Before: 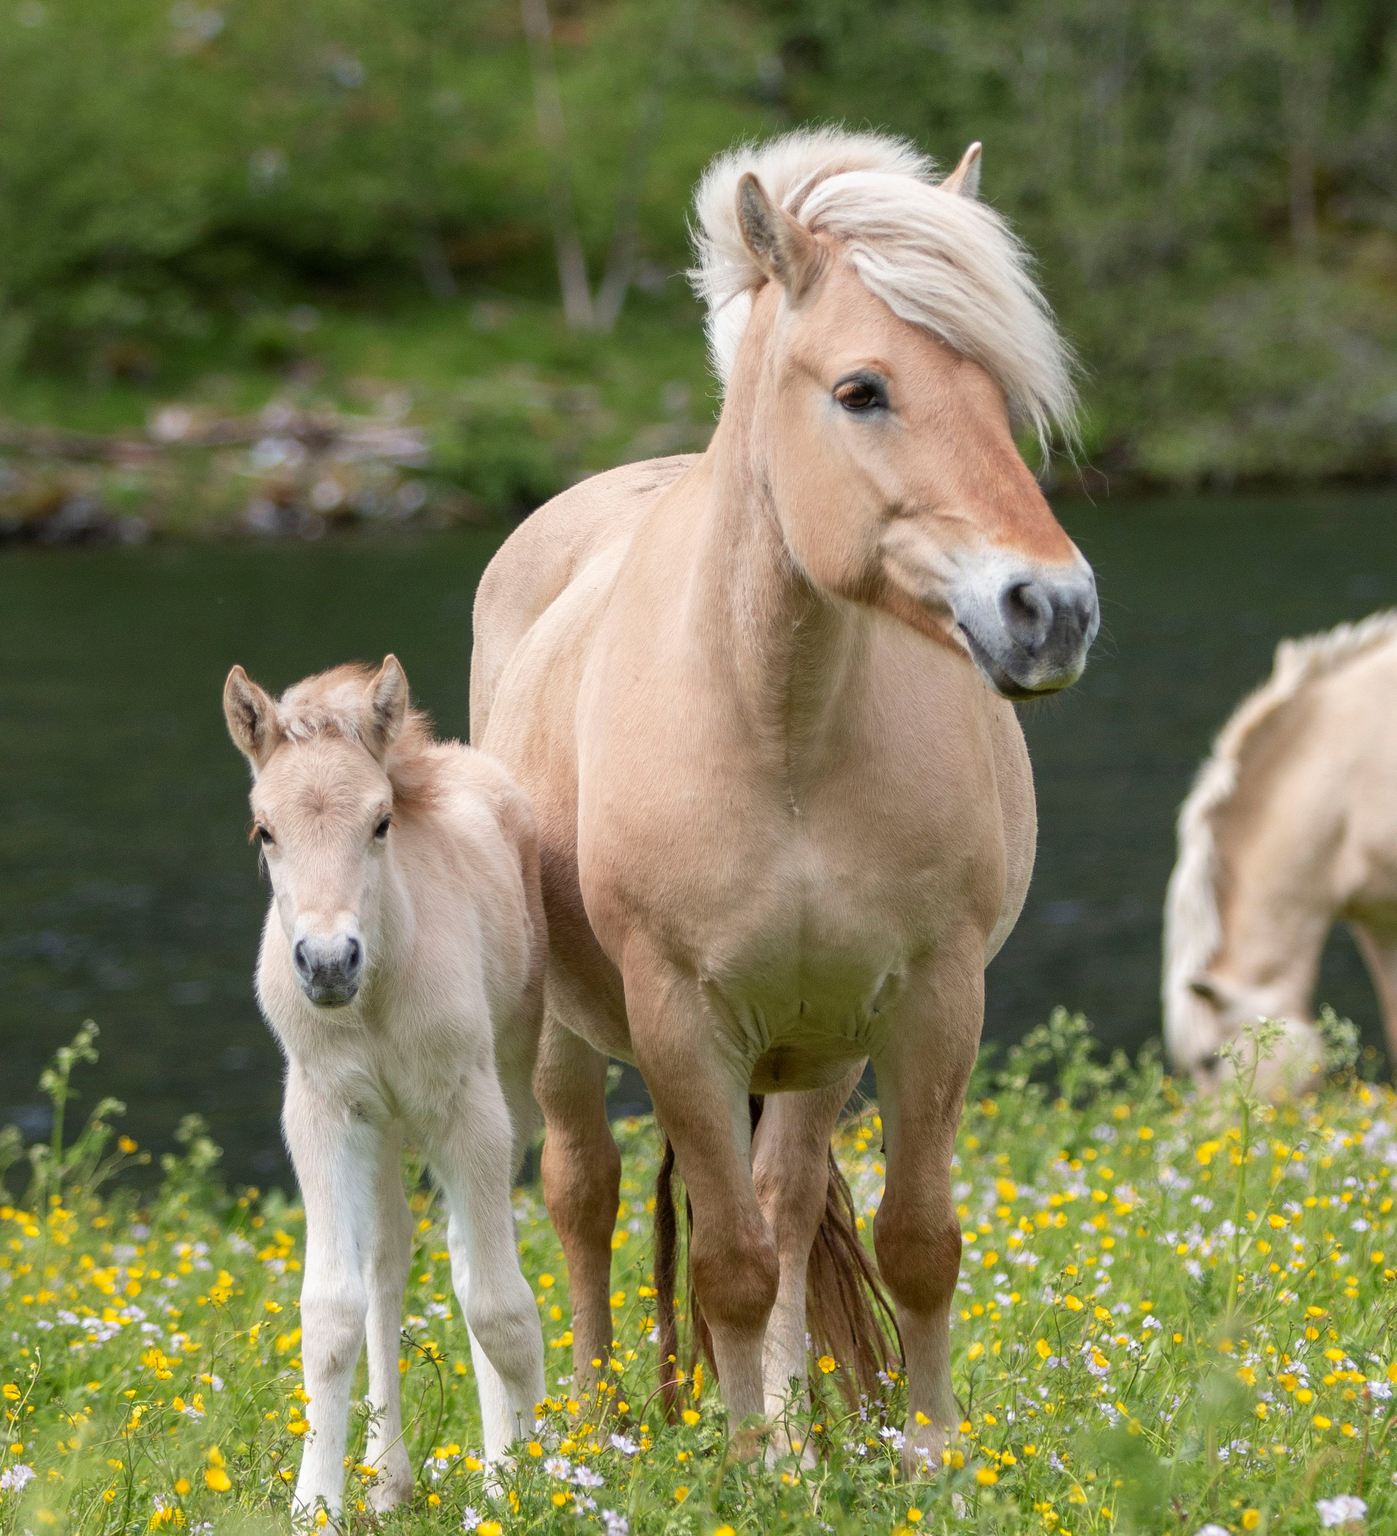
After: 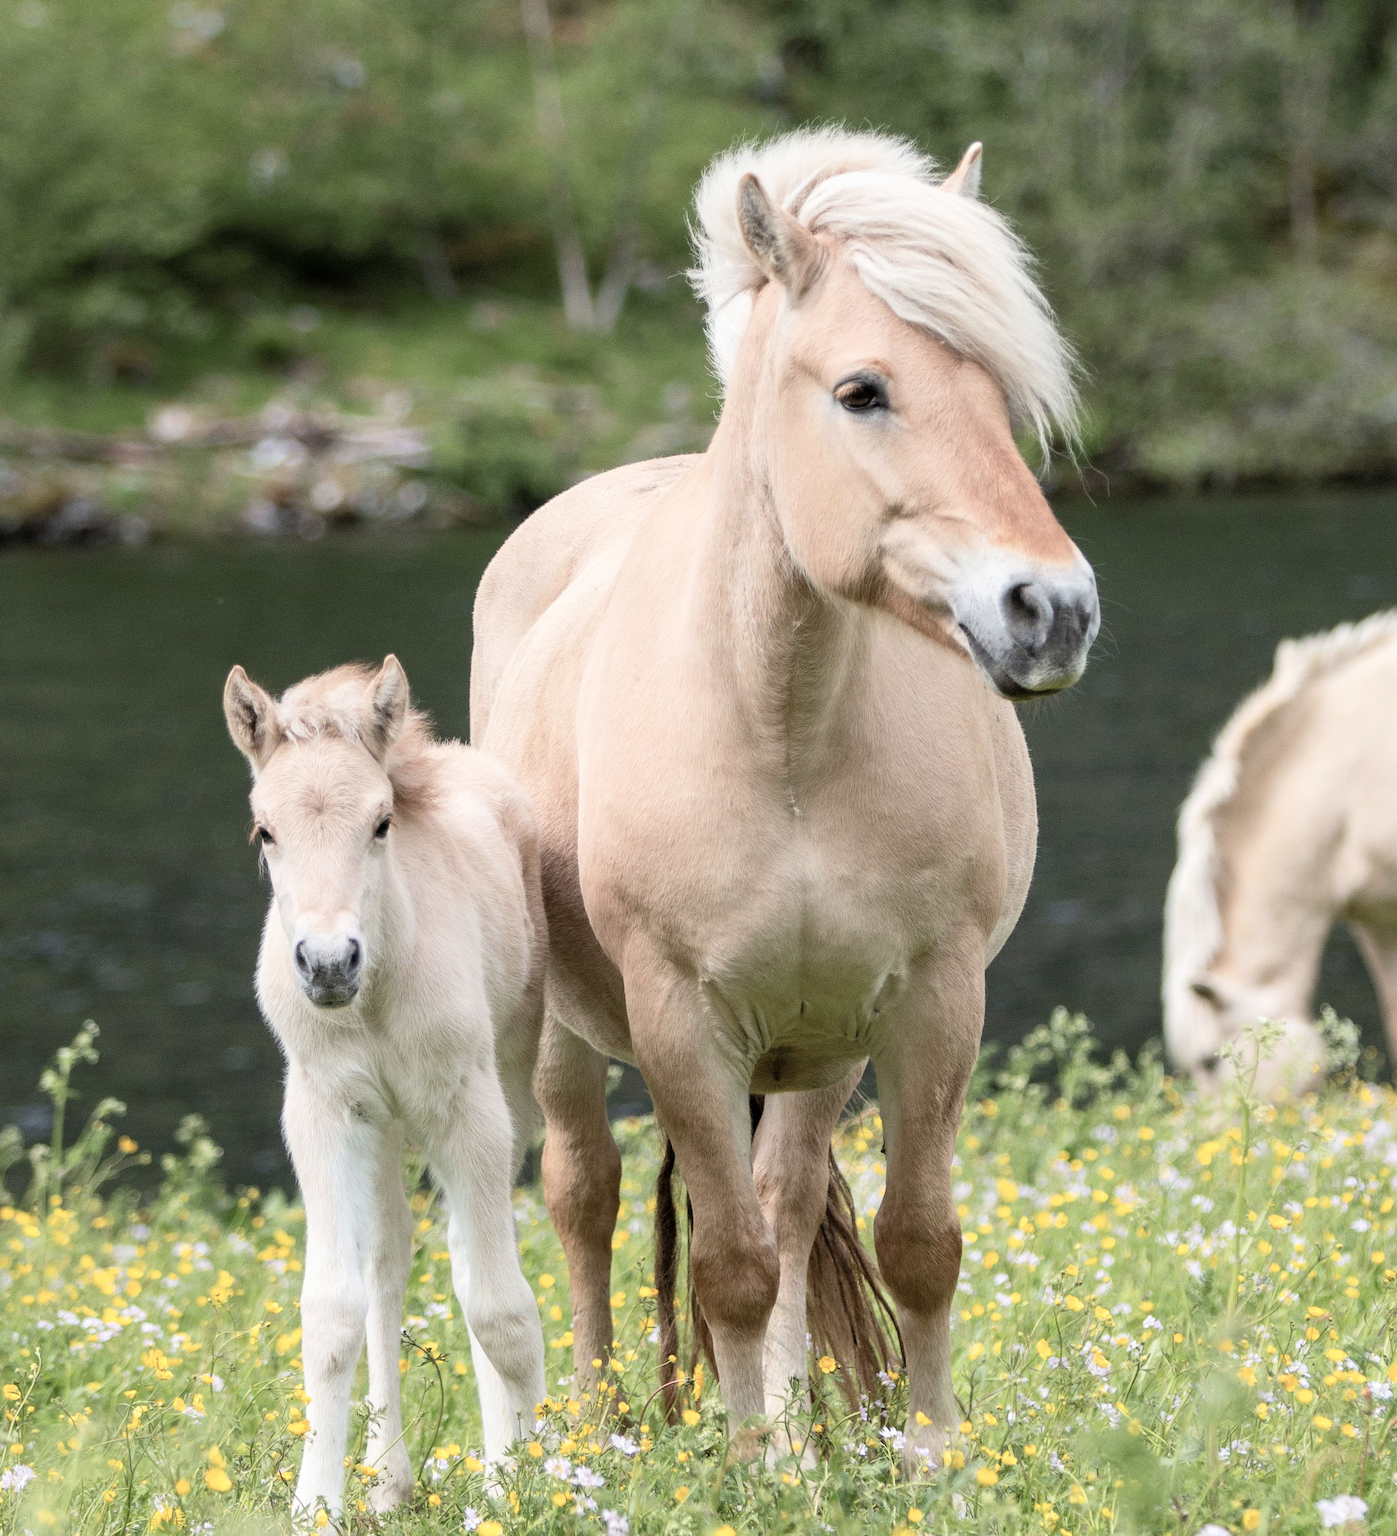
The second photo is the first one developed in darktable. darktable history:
contrast brightness saturation: contrast 0.1, saturation -0.36
tone curve: curves: ch0 [(0, 0) (0.004, 0.001) (0.133, 0.151) (0.325, 0.399) (0.475, 0.579) (0.832, 0.902) (1, 1)], color space Lab, linked channels, preserve colors none
